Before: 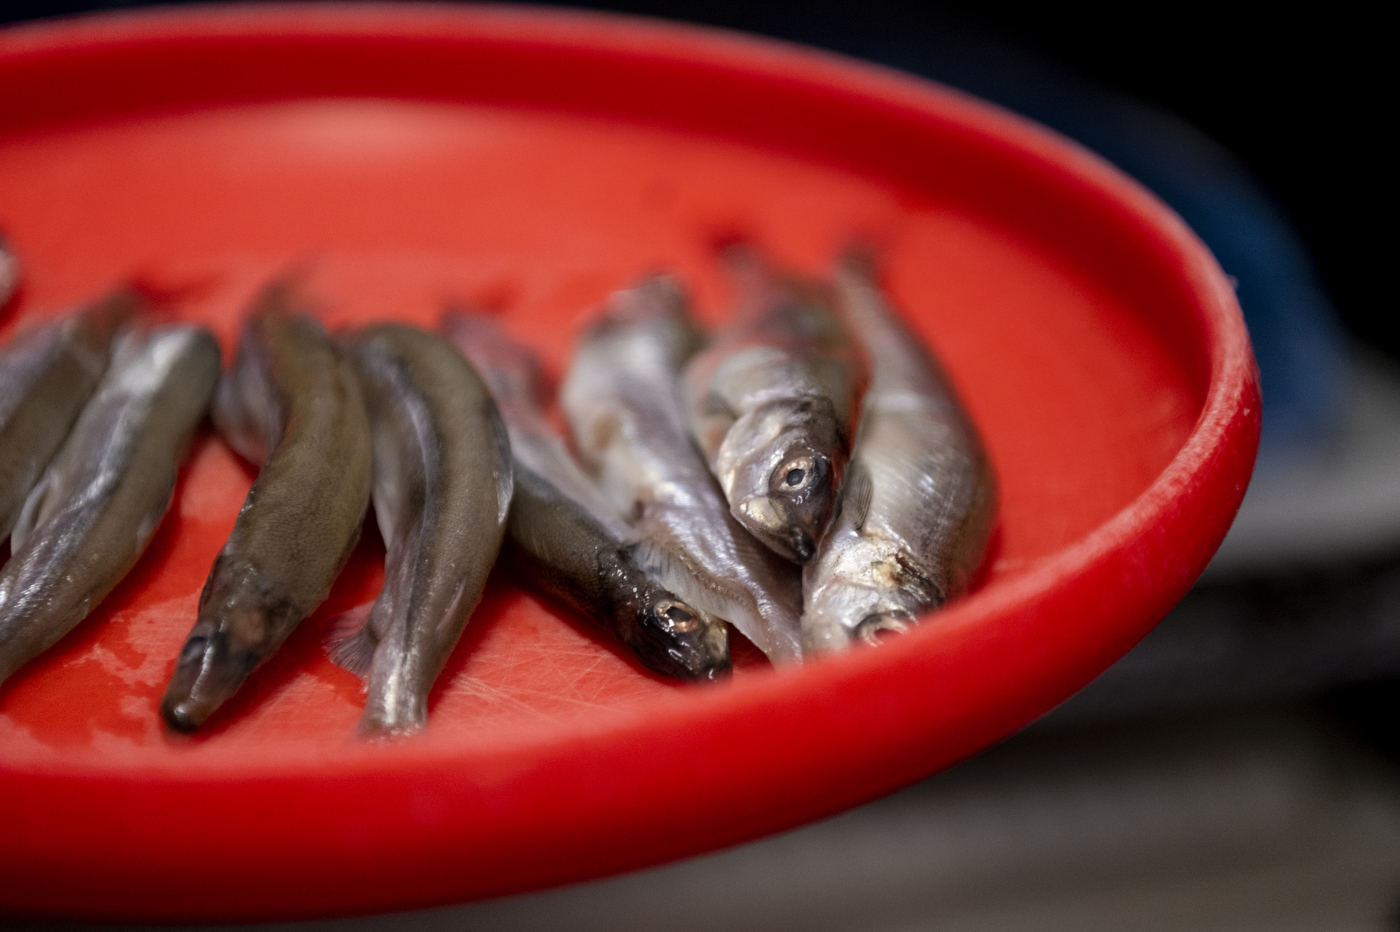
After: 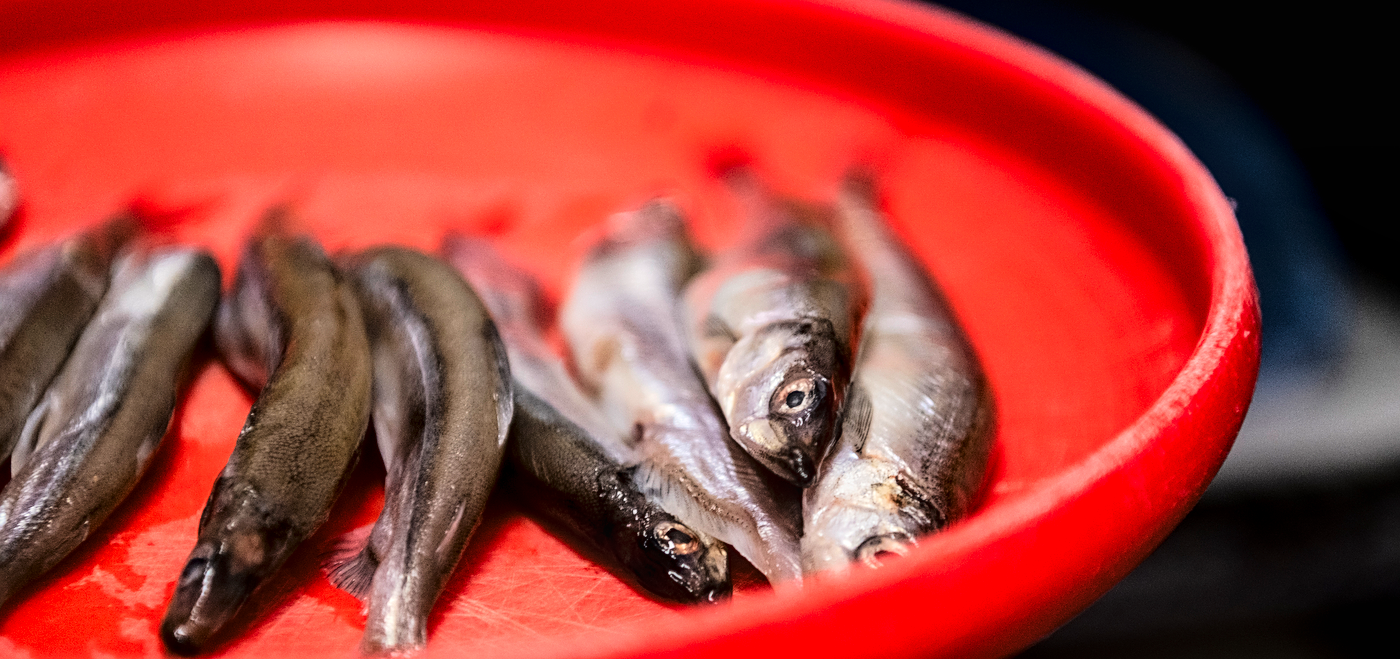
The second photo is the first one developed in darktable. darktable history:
crop and rotate: top 8.411%, bottom 20.785%
local contrast: on, module defaults
exposure: exposure 0.297 EV, compensate highlight preservation false
sharpen: amount 0.496
tone curve: curves: ch0 [(0, 0.006) (0.184, 0.117) (0.405, 0.46) (0.456, 0.528) (0.634, 0.728) (0.877, 0.89) (0.984, 0.935)]; ch1 [(0, 0) (0.443, 0.43) (0.492, 0.489) (0.566, 0.579) (0.595, 0.625) (0.608, 0.667) (0.65, 0.729) (1, 1)]; ch2 [(0, 0) (0.33, 0.301) (0.421, 0.443) (0.447, 0.489) (0.495, 0.505) (0.537, 0.583) (0.586, 0.591) (0.663, 0.686) (1, 1)], color space Lab, linked channels, preserve colors none
